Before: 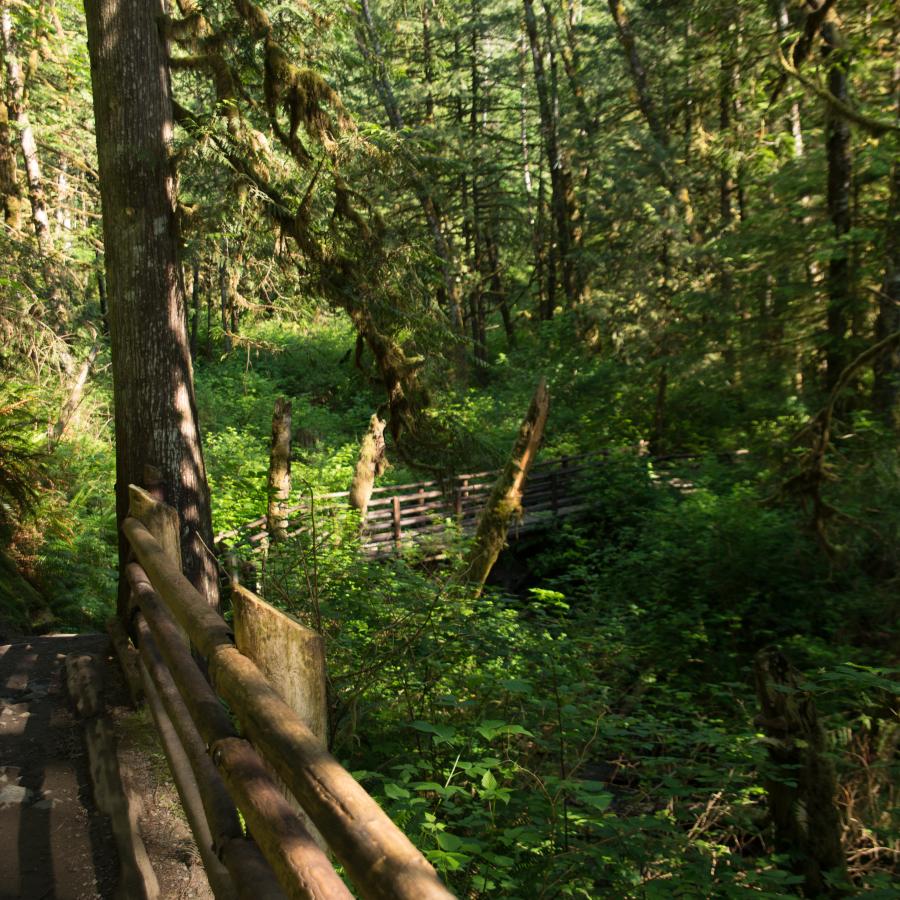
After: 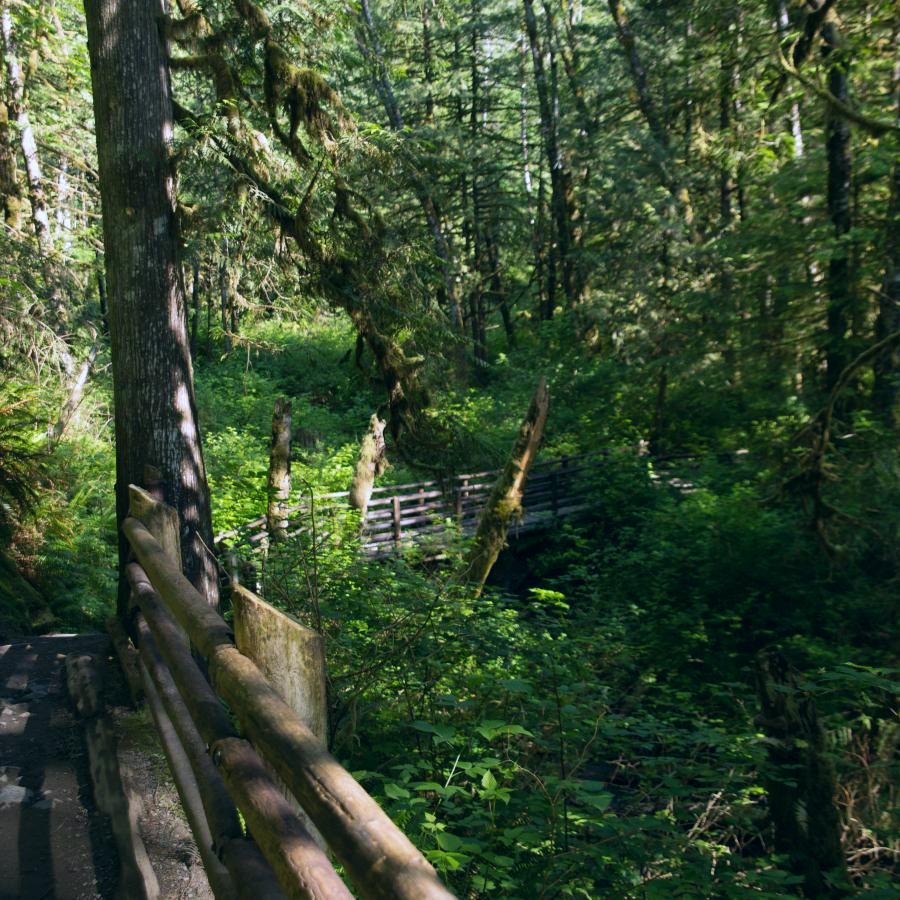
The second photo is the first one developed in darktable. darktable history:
white balance: red 0.871, blue 1.249
color correction: highlights a* 5.38, highlights b* 5.3, shadows a* -4.26, shadows b* -5.11
